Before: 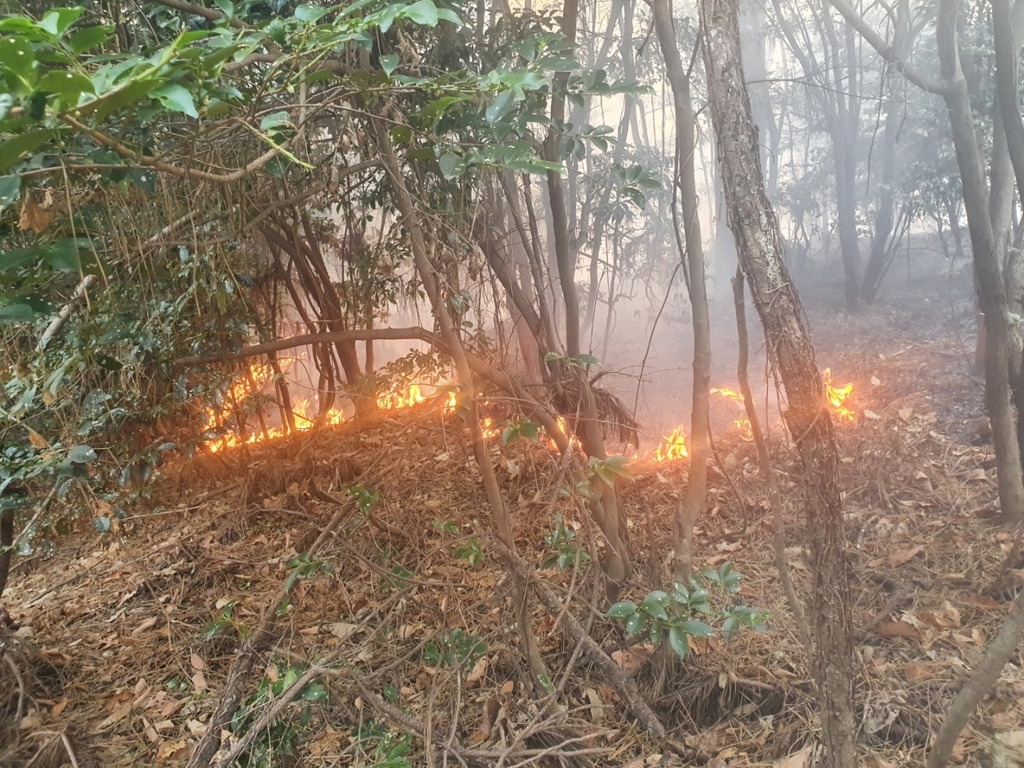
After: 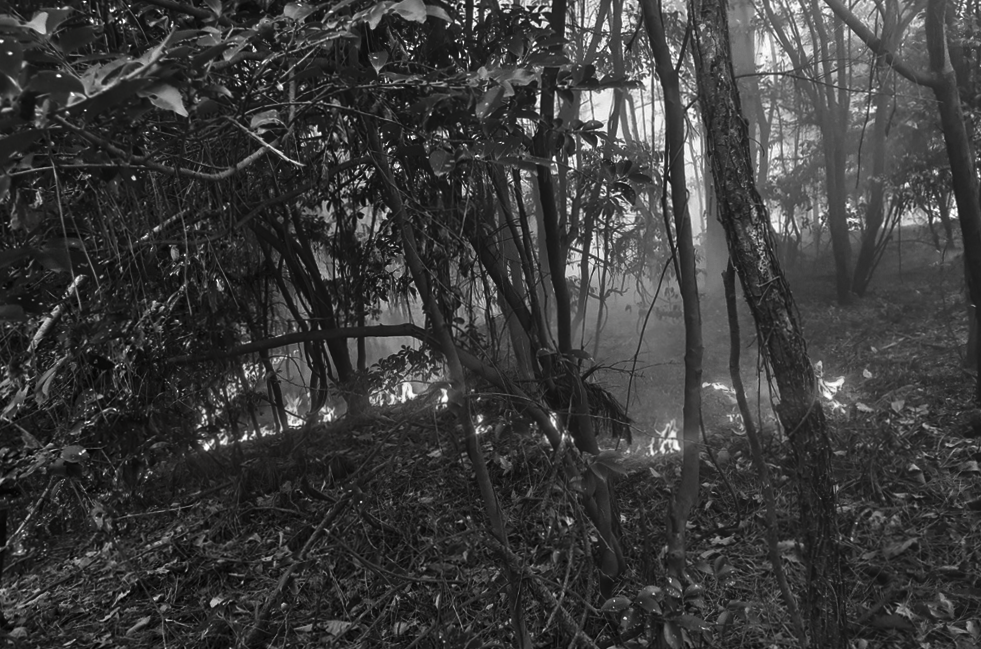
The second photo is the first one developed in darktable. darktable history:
crop and rotate: angle 0.516°, left 0.233%, right 2.729%, bottom 14.353%
contrast brightness saturation: contrast 0.021, brightness -0.996, saturation -0.986
color calibration: illuminant same as pipeline (D50), adaptation XYZ, x 0.347, y 0.358, temperature 5018.42 K
tone equalizer: -7 EV 0.157 EV, -6 EV 0.573 EV, -5 EV 1.16 EV, -4 EV 1.31 EV, -3 EV 1.18 EV, -2 EV 0.6 EV, -1 EV 0.147 EV
